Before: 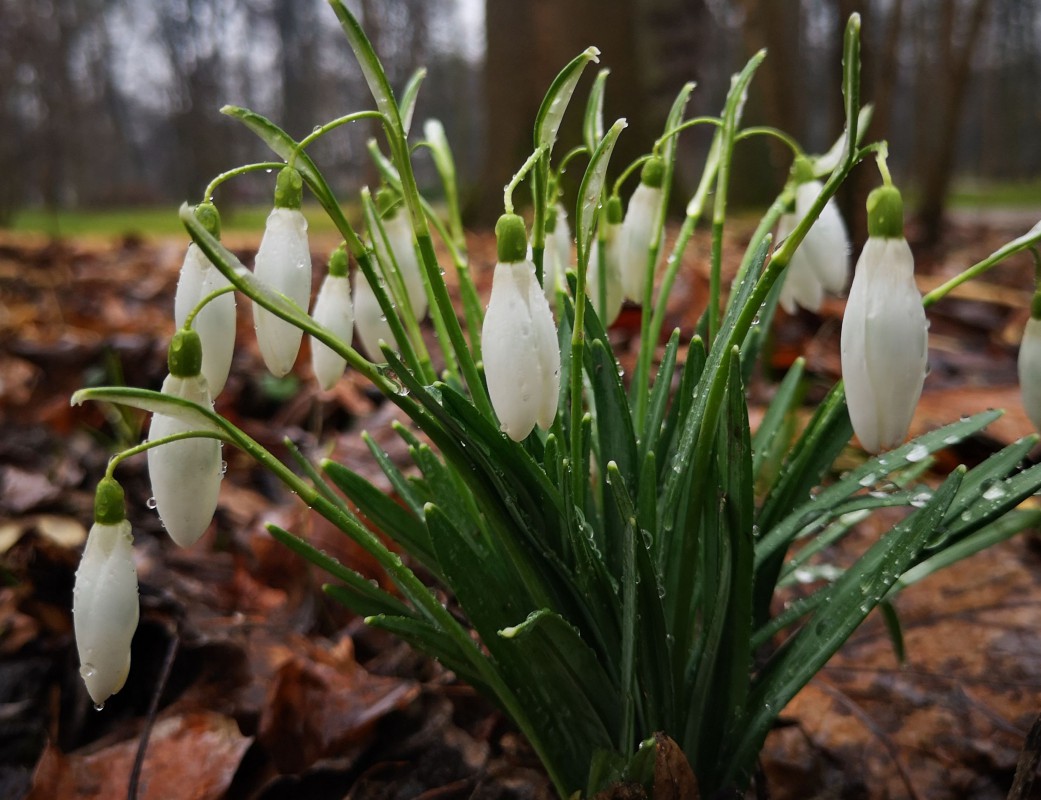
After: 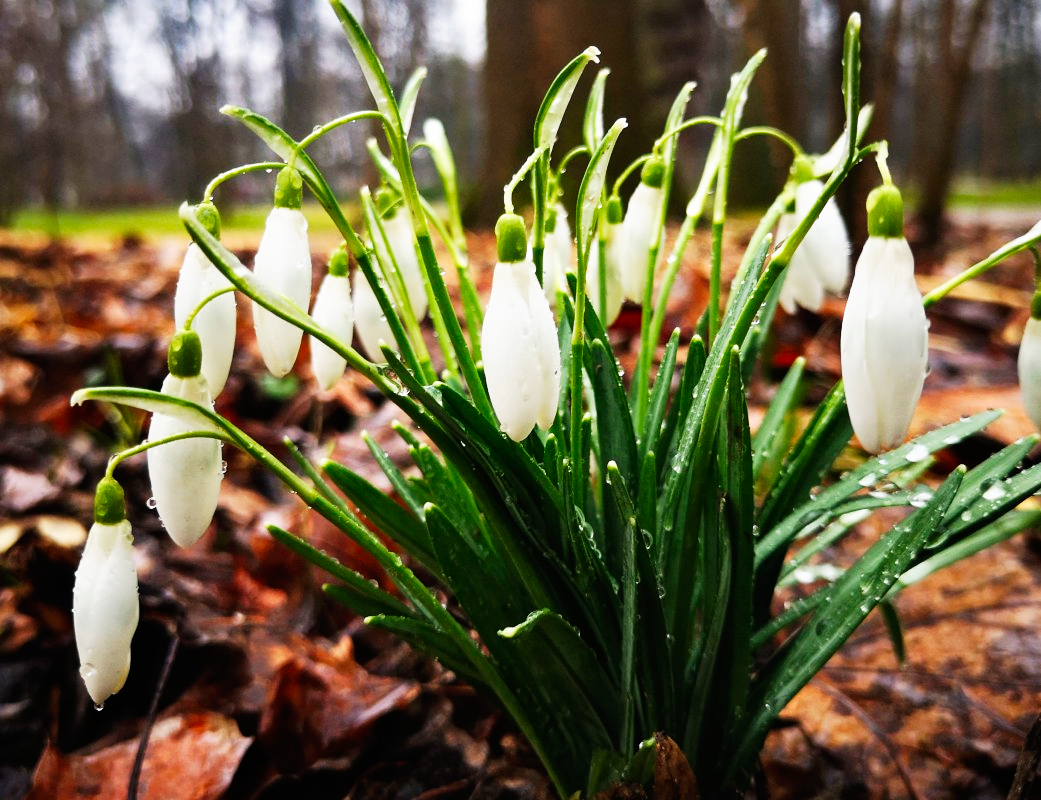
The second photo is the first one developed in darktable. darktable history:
exposure: exposure -0.002 EV, compensate highlight preservation false
base curve: curves: ch0 [(0, 0) (0.007, 0.004) (0.027, 0.03) (0.046, 0.07) (0.207, 0.54) (0.442, 0.872) (0.673, 0.972) (1, 1)], preserve colors none
